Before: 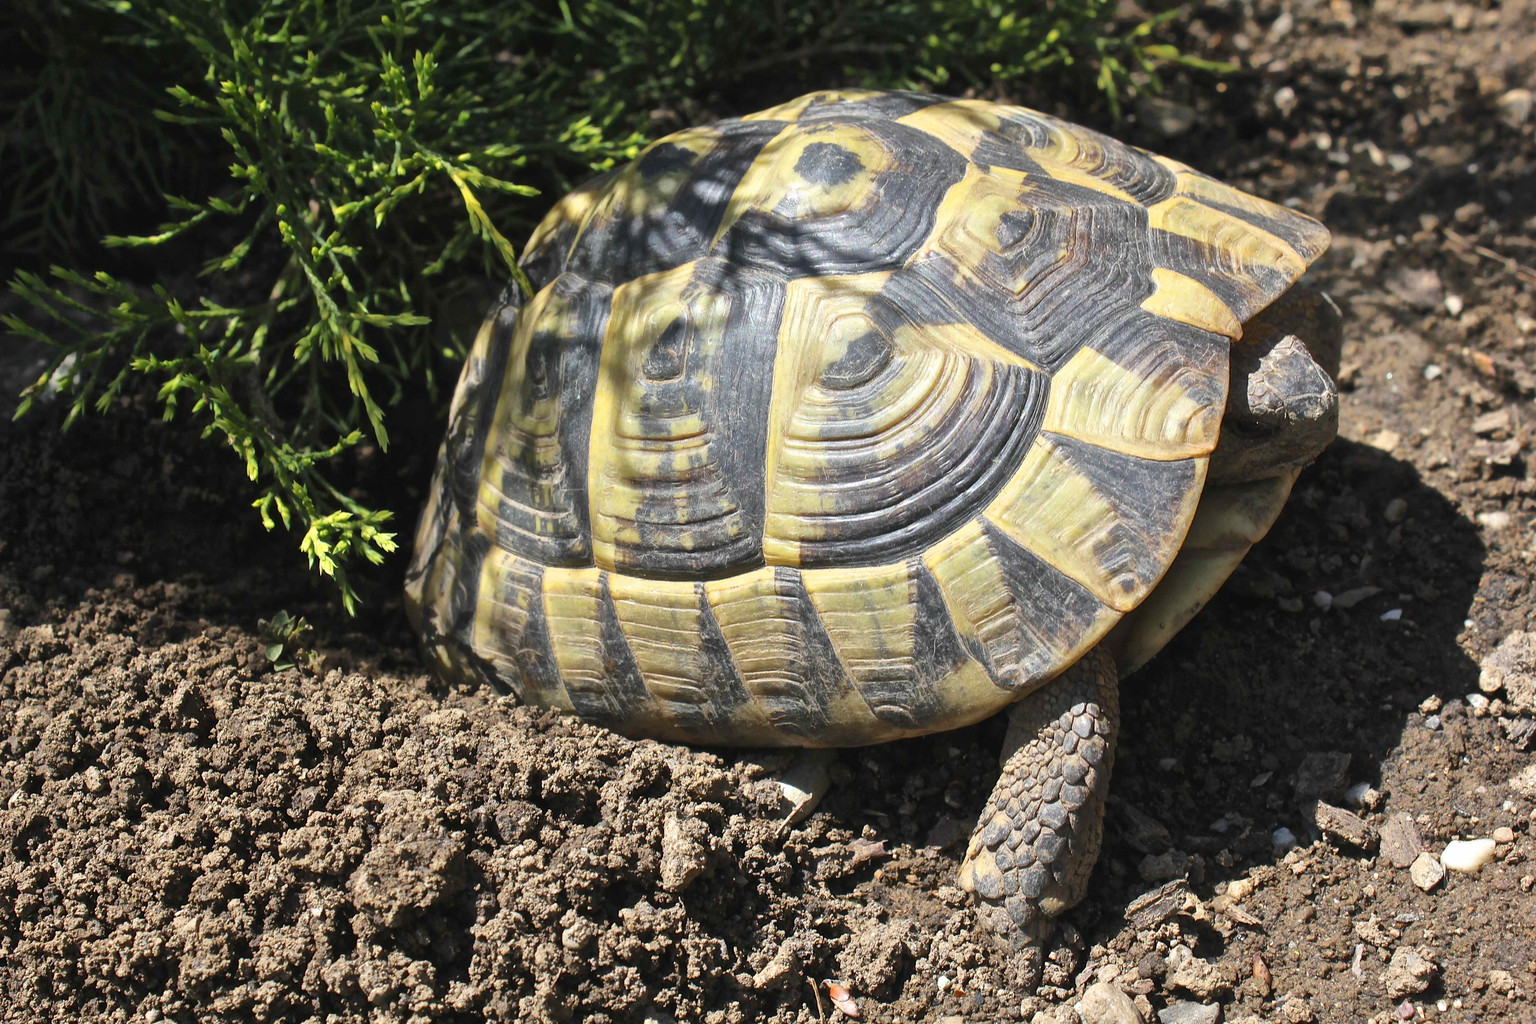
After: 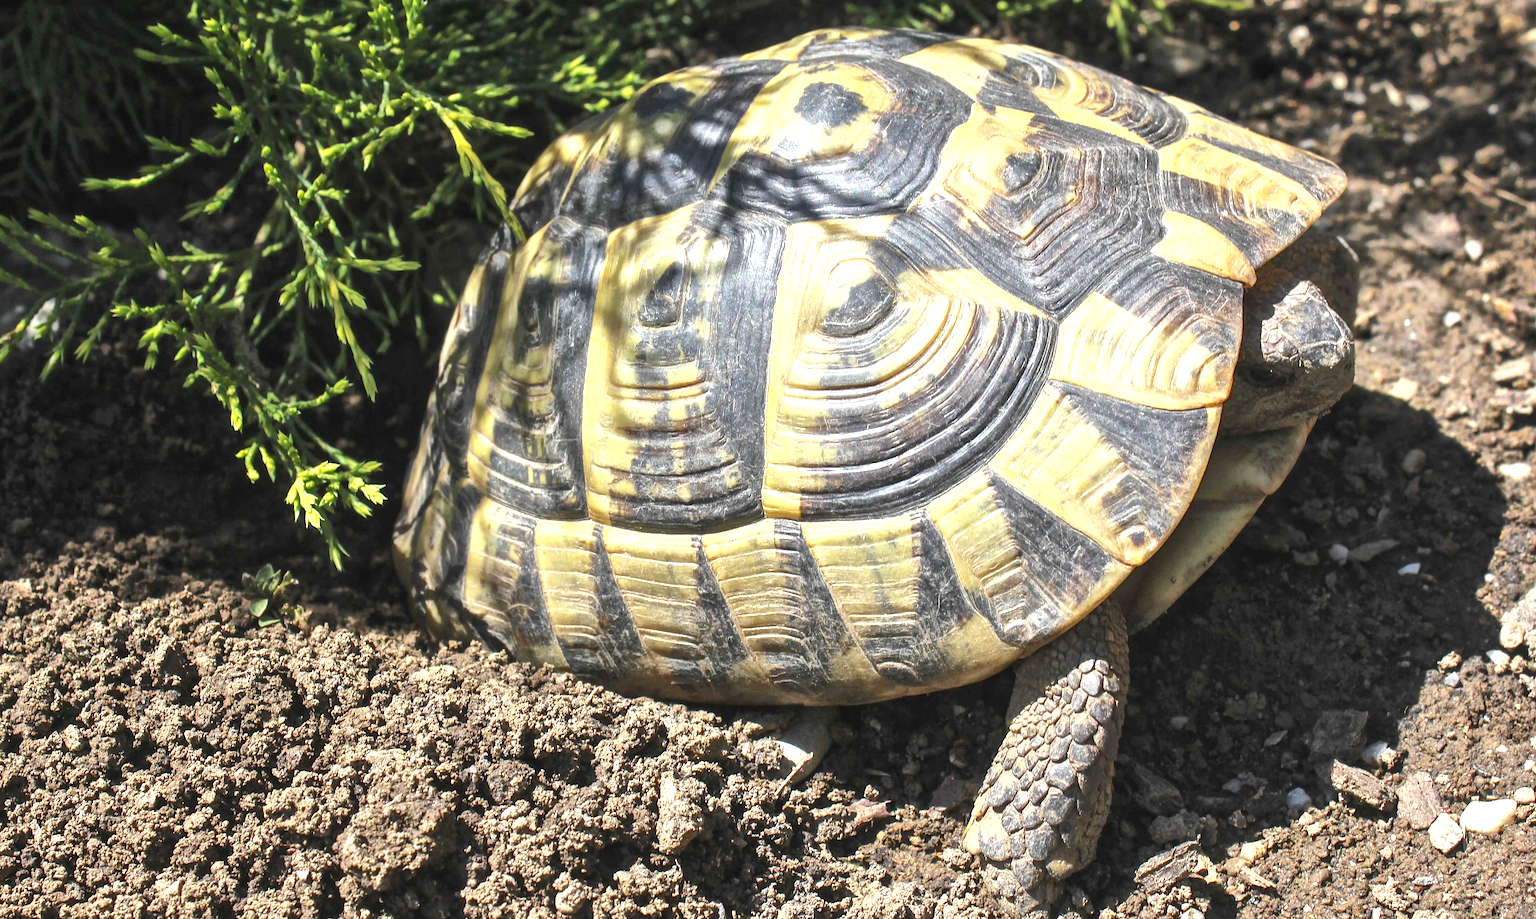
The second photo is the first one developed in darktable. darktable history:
exposure: black level correction 0, exposure 0.7 EV, compensate exposure bias true, compensate highlight preservation false
crop: left 1.507%, top 6.147%, right 1.379%, bottom 6.637%
local contrast: on, module defaults
